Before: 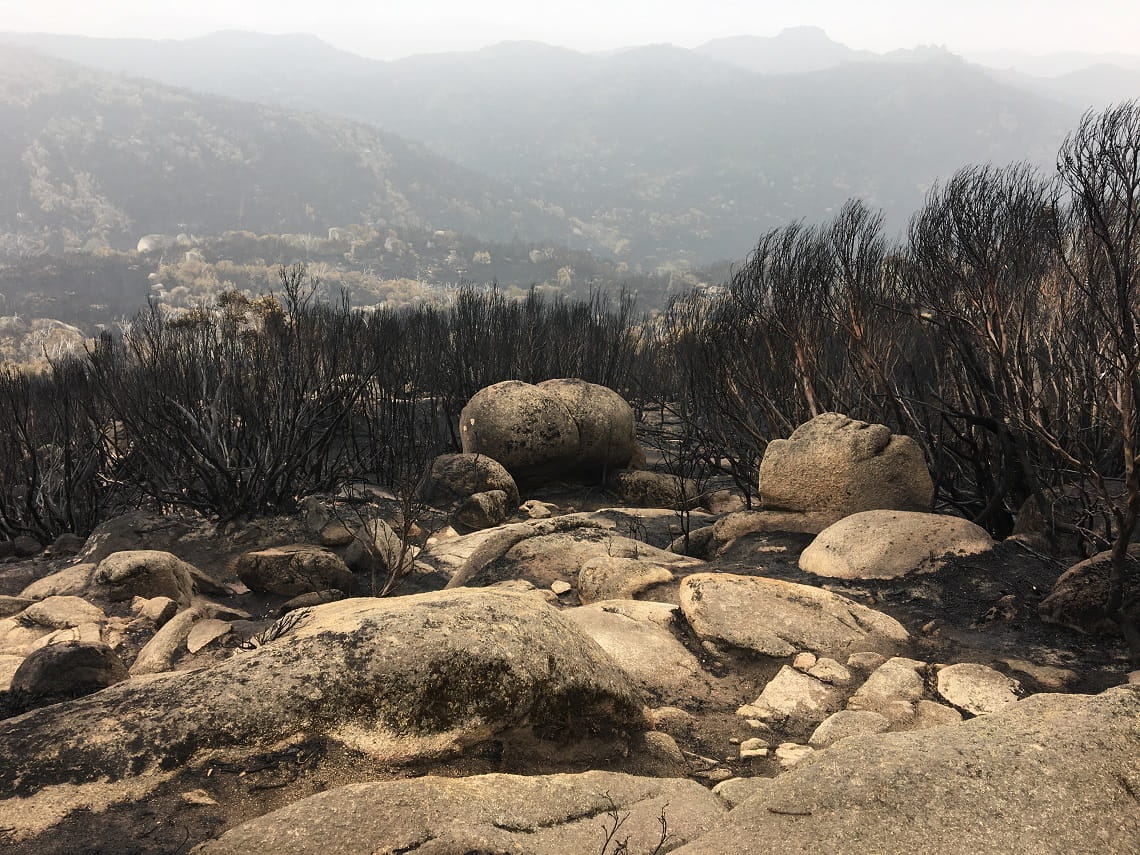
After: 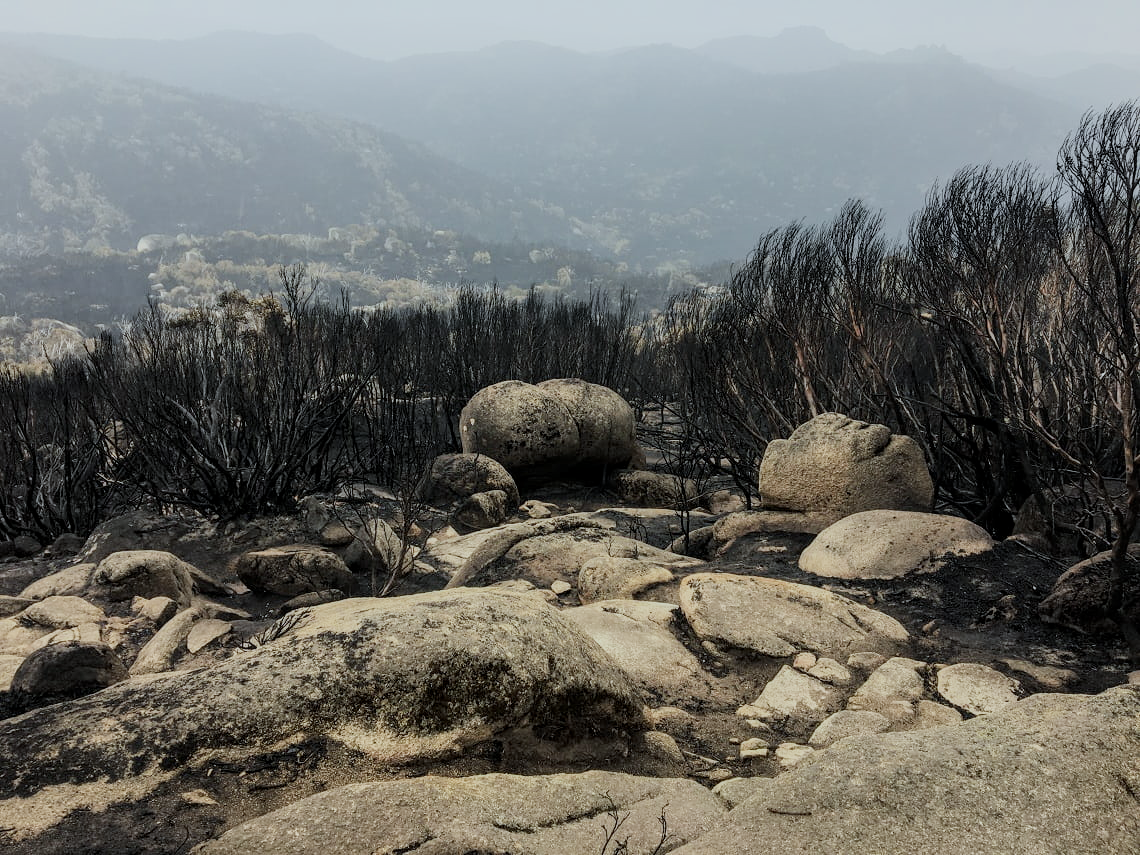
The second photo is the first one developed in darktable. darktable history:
filmic rgb: black relative exposure -16 EV, white relative exposure 6.12 EV, hardness 5.22
white balance: red 0.925, blue 1.046
local contrast: on, module defaults
